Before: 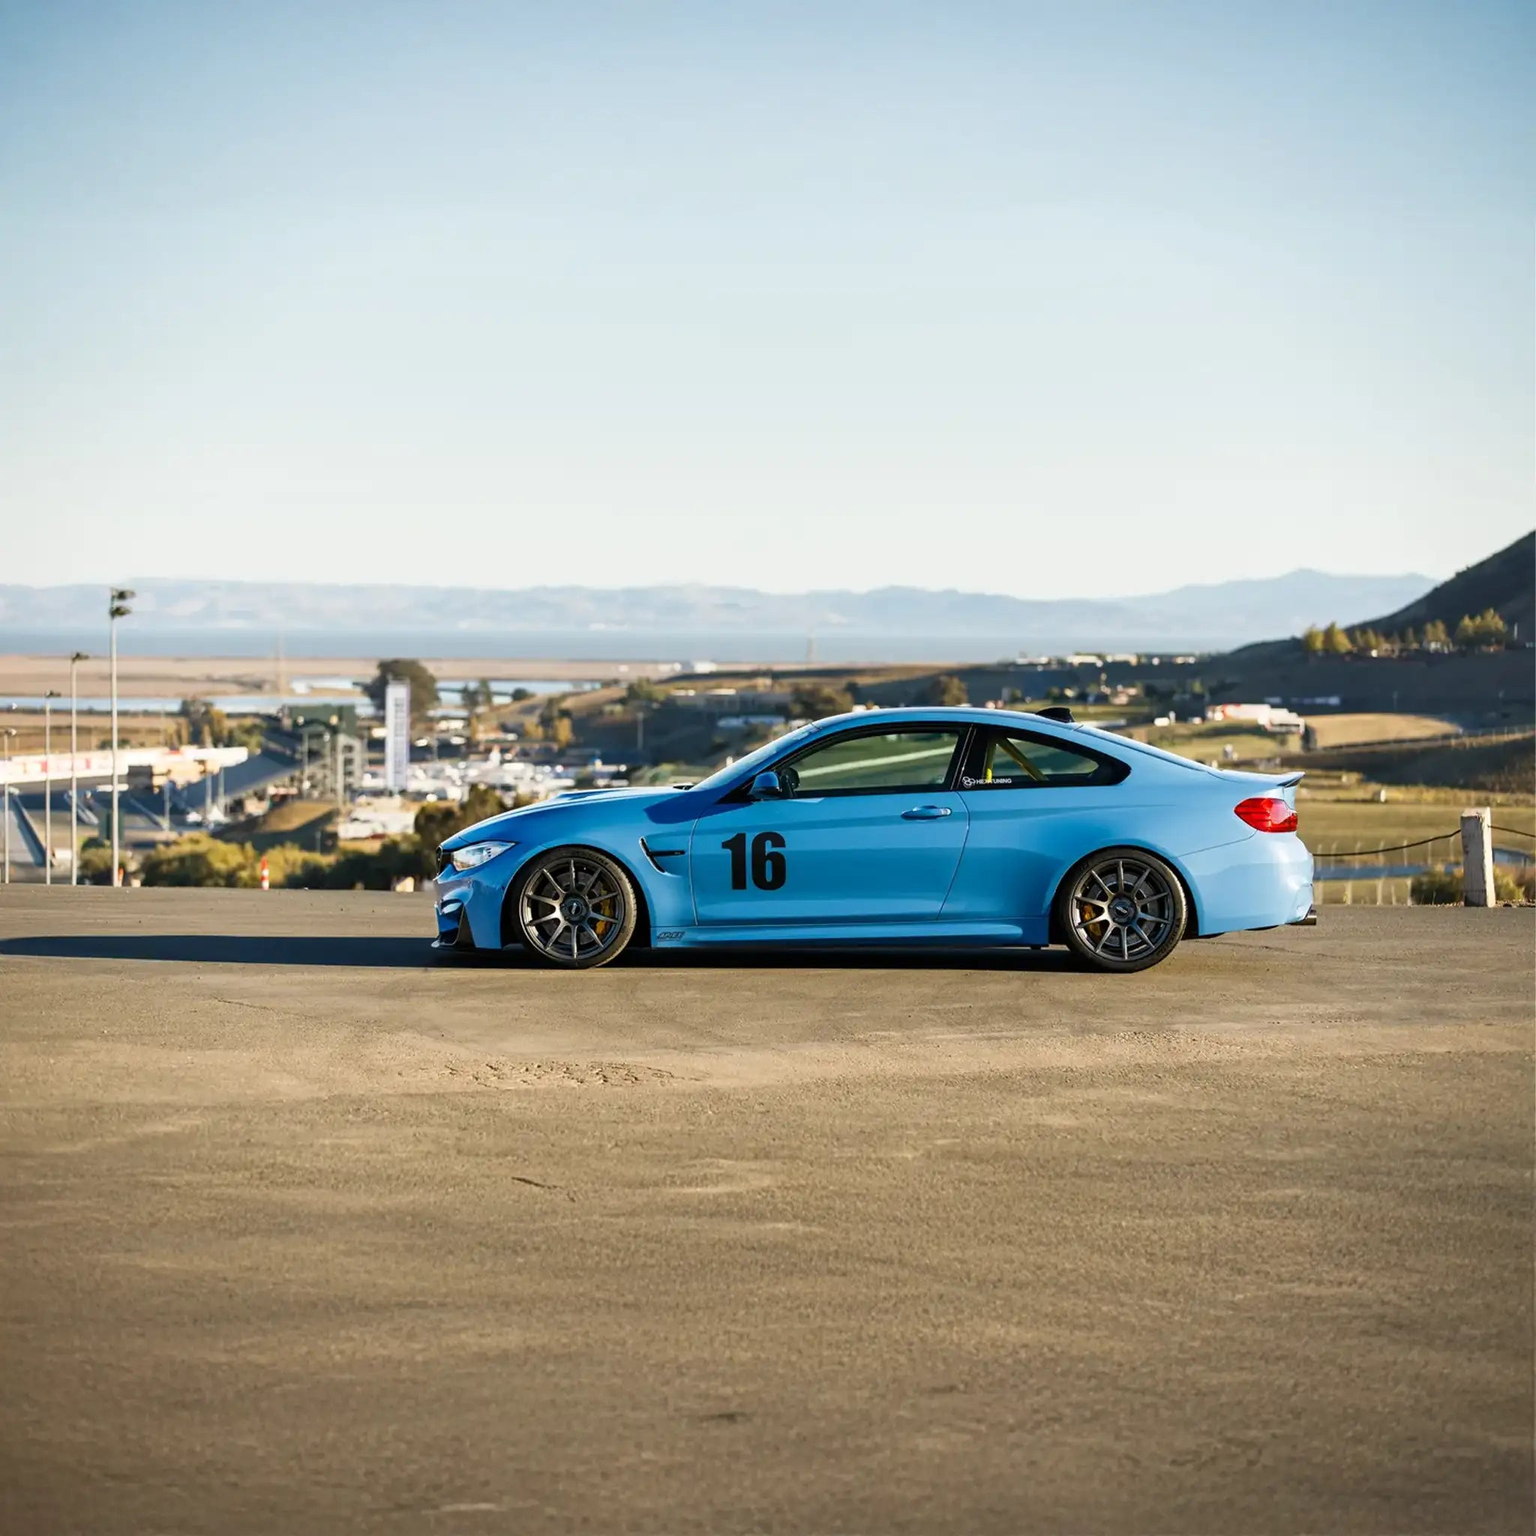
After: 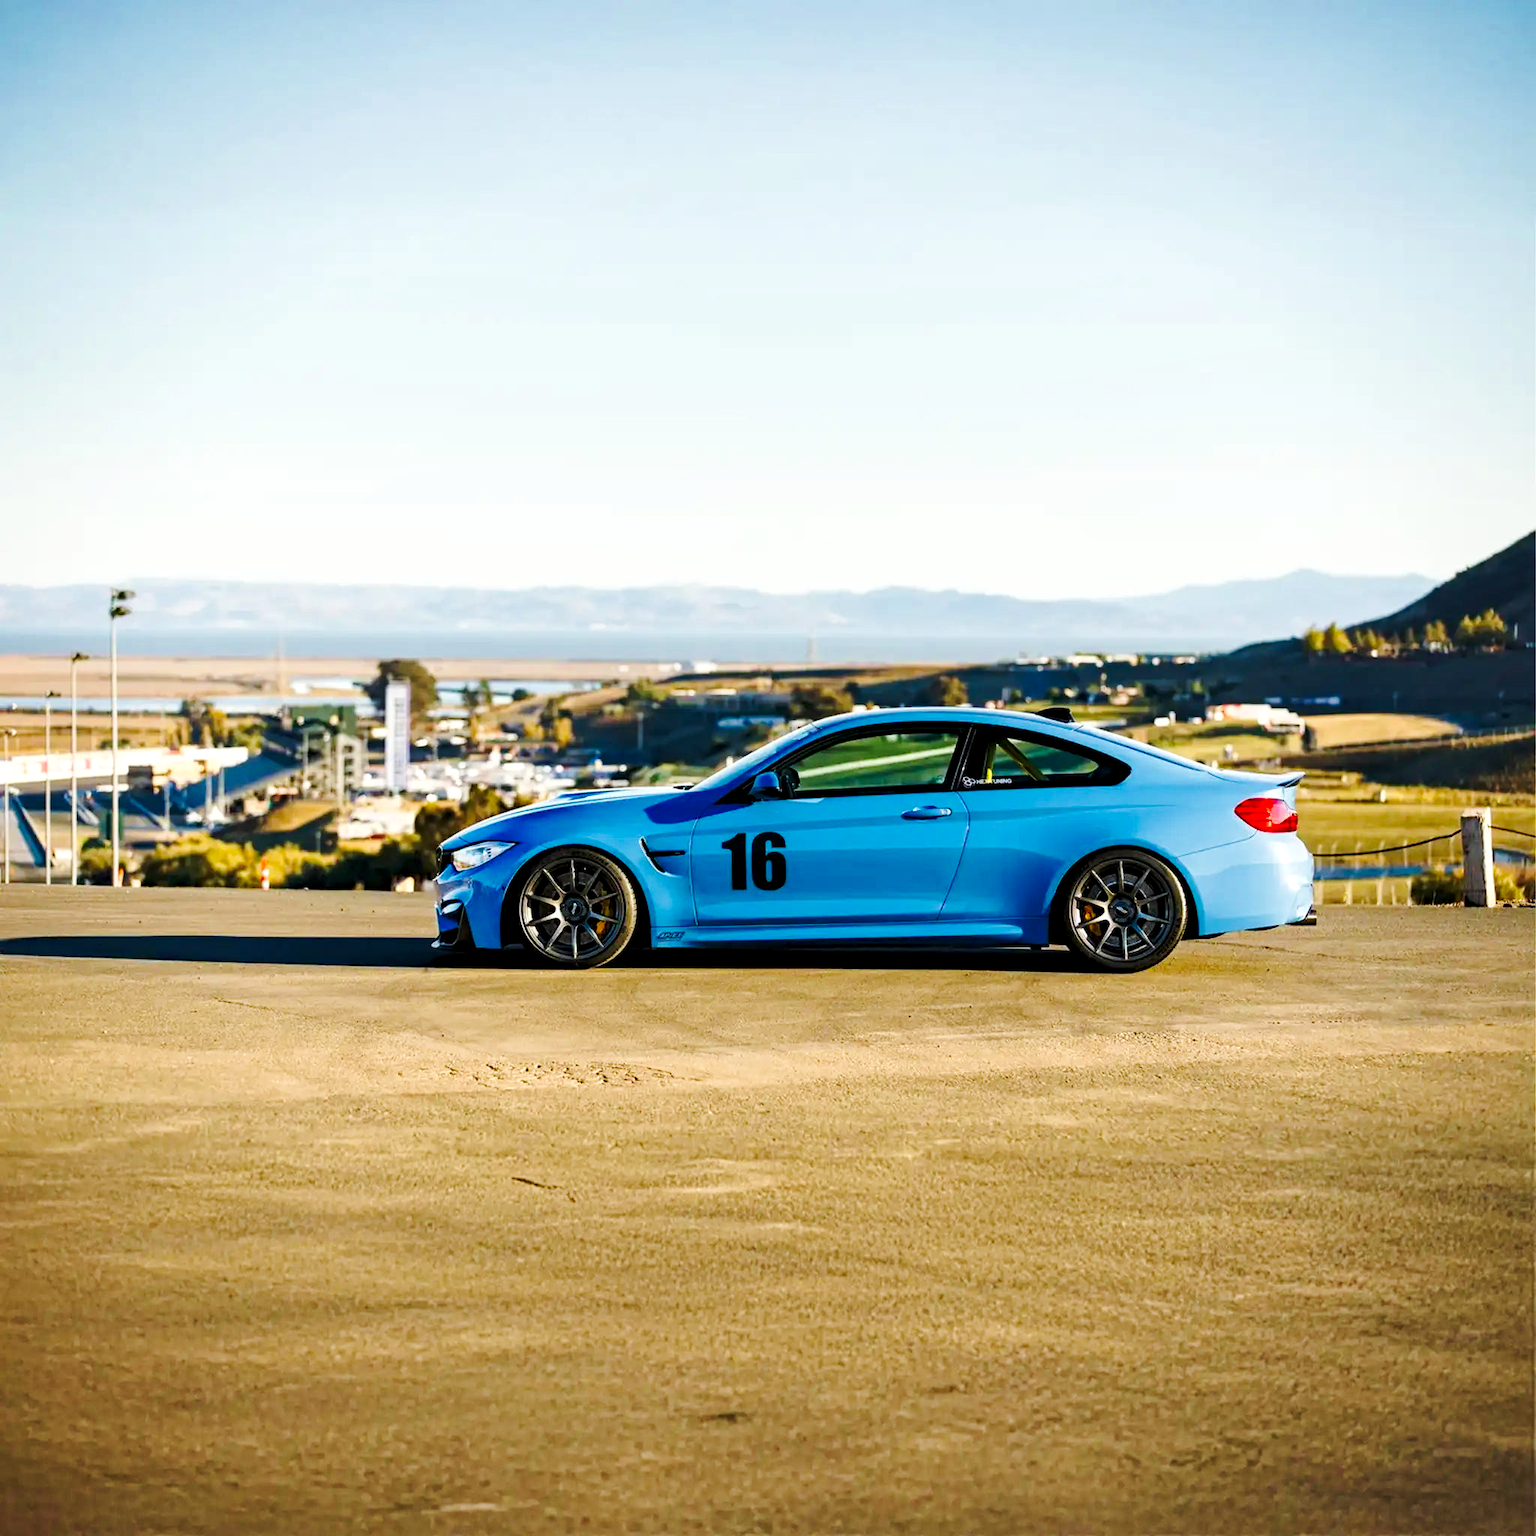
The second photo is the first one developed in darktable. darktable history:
haze removal: compatibility mode true, adaptive false
tone curve: curves: ch0 [(0.017, 0) (0.107, 0.071) (0.295, 0.264) (0.447, 0.507) (0.54, 0.618) (0.733, 0.791) (0.879, 0.898) (1, 0.97)]; ch1 [(0, 0) (0.393, 0.415) (0.447, 0.448) (0.485, 0.497) (0.523, 0.515) (0.544, 0.55) (0.59, 0.609) (0.686, 0.686) (1, 1)]; ch2 [(0, 0) (0.369, 0.388) (0.449, 0.431) (0.499, 0.5) (0.521, 0.505) (0.53, 0.538) (0.579, 0.601) (0.669, 0.733) (1, 1)], preserve colors none
levels: levels [0.016, 0.484, 0.953]
local contrast: highlights 100%, shadows 100%, detail 119%, midtone range 0.2
color zones: curves: ch0 [(0, 0.613) (0.01, 0.613) (0.245, 0.448) (0.498, 0.529) (0.642, 0.665) (0.879, 0.777) (0.99, 0.613)]; ch1 [(0, 0) (0.143, 0) (0.286, 0) (0.429, 0) (0.571, 0) (0.714, 0) (0.857, 0)], mix -119.73%
velvia: strength 14.78%
